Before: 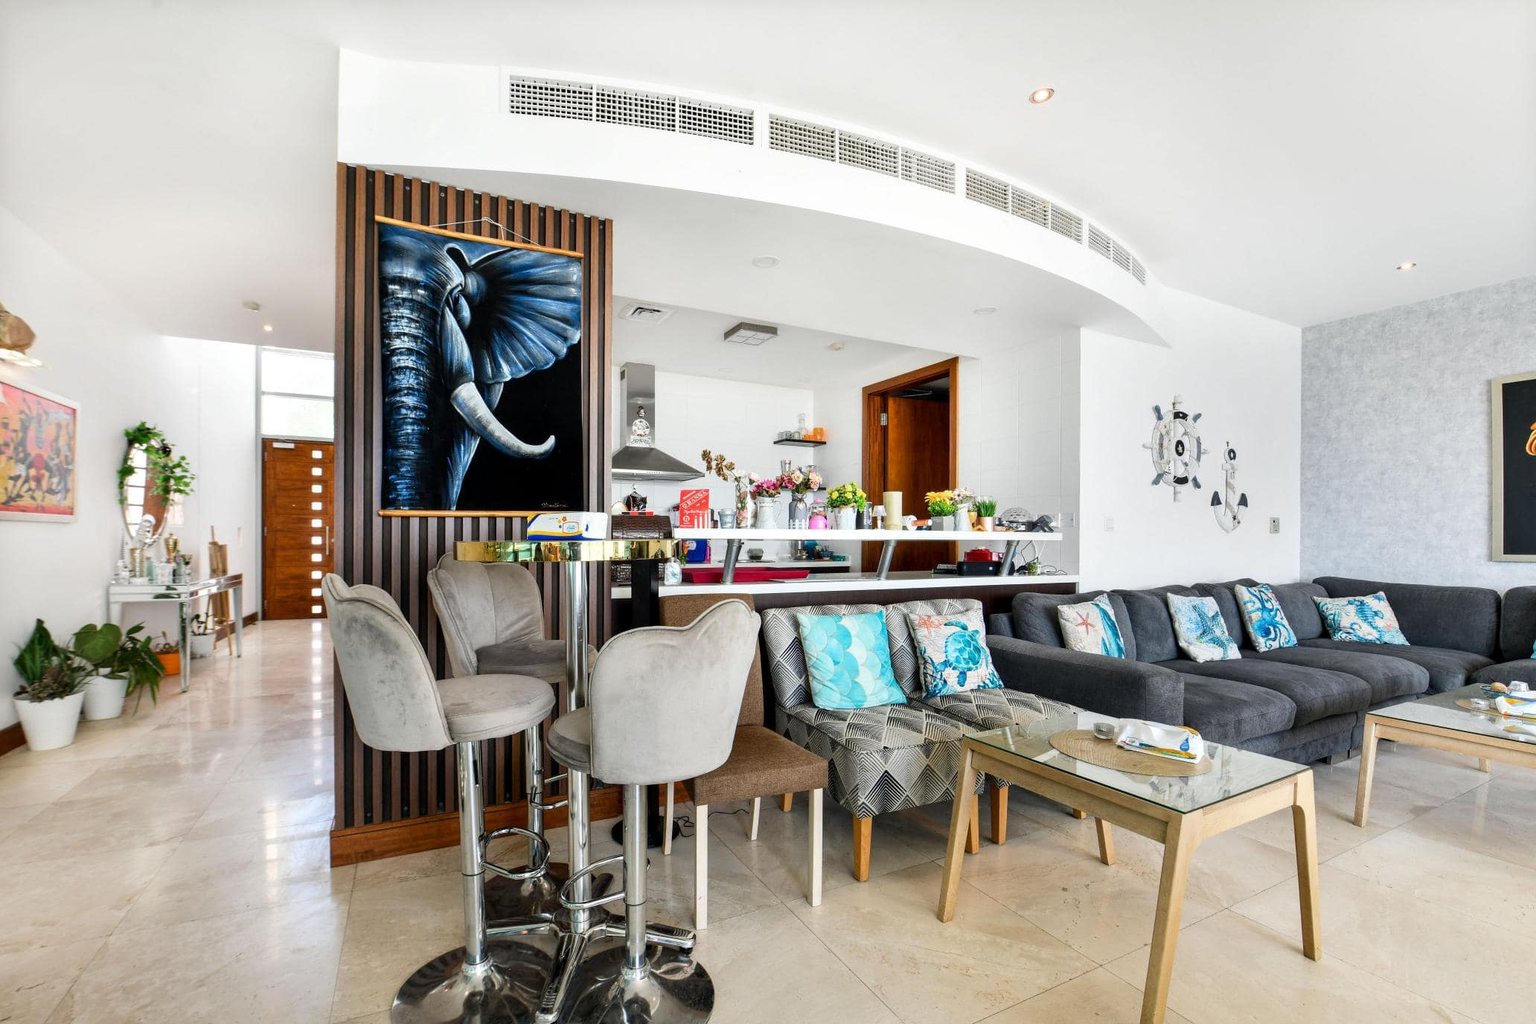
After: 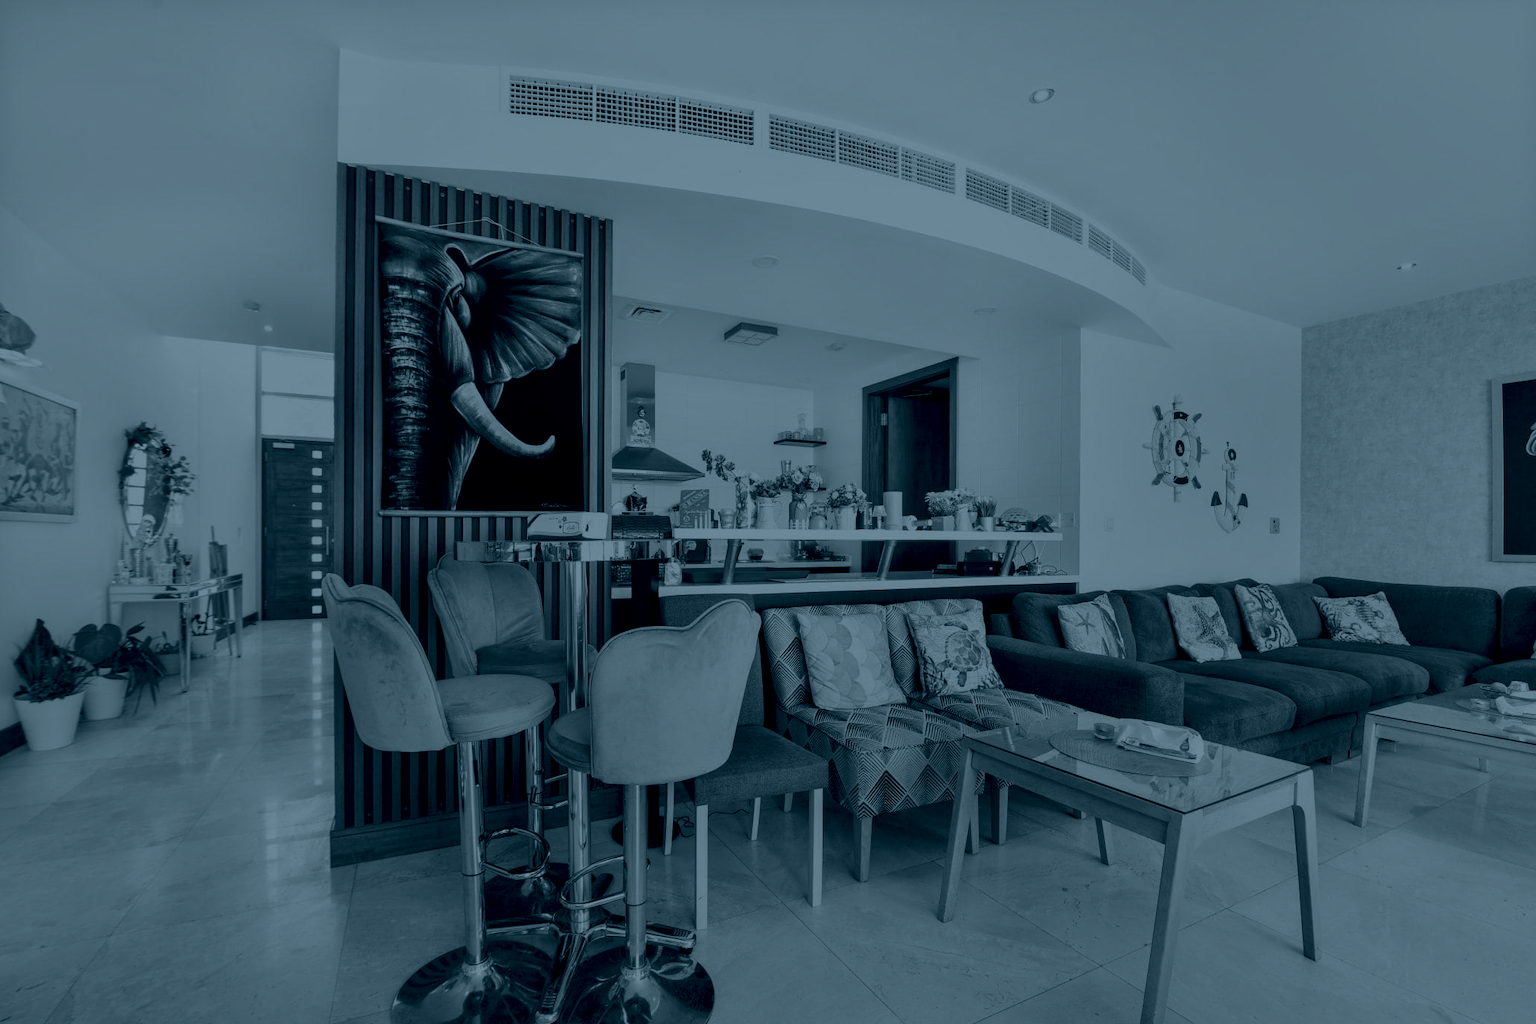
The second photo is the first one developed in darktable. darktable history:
colorize: hue 194.4°, saturation 29%, source mix 61.75%, lightness 3.98%, version 1
color calibration: illuminant F (fluorescent), F source F9 (Cool White Deluxe 4150 K) – high CRI, x 0.374, y 0.373, temperature 4158.34 K
